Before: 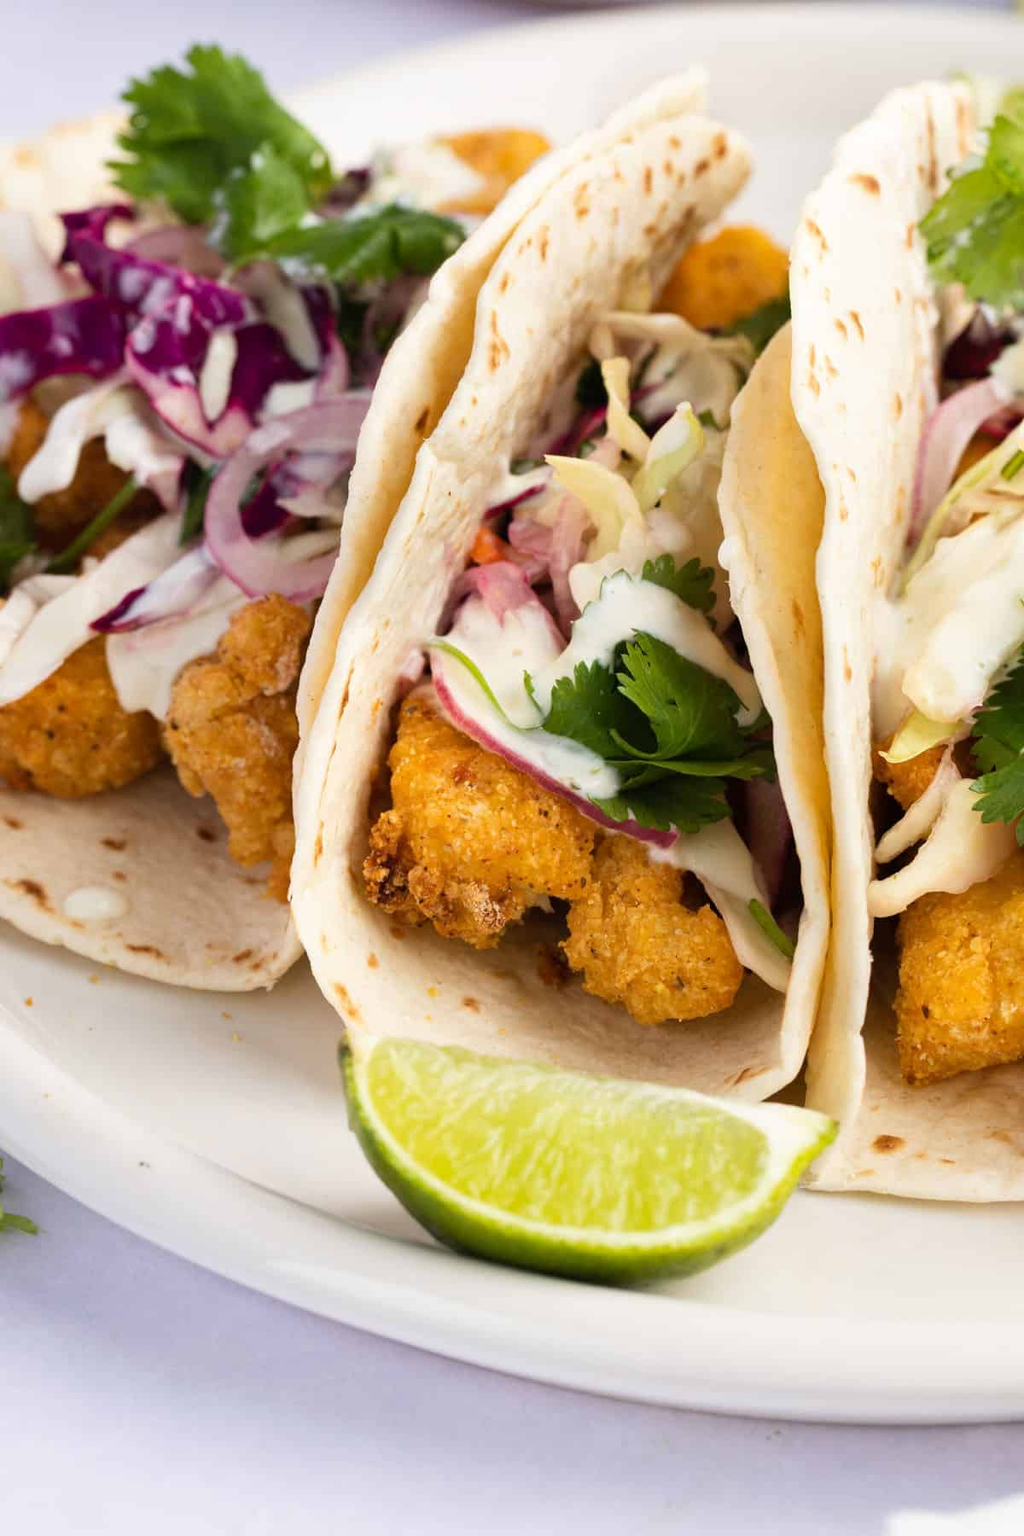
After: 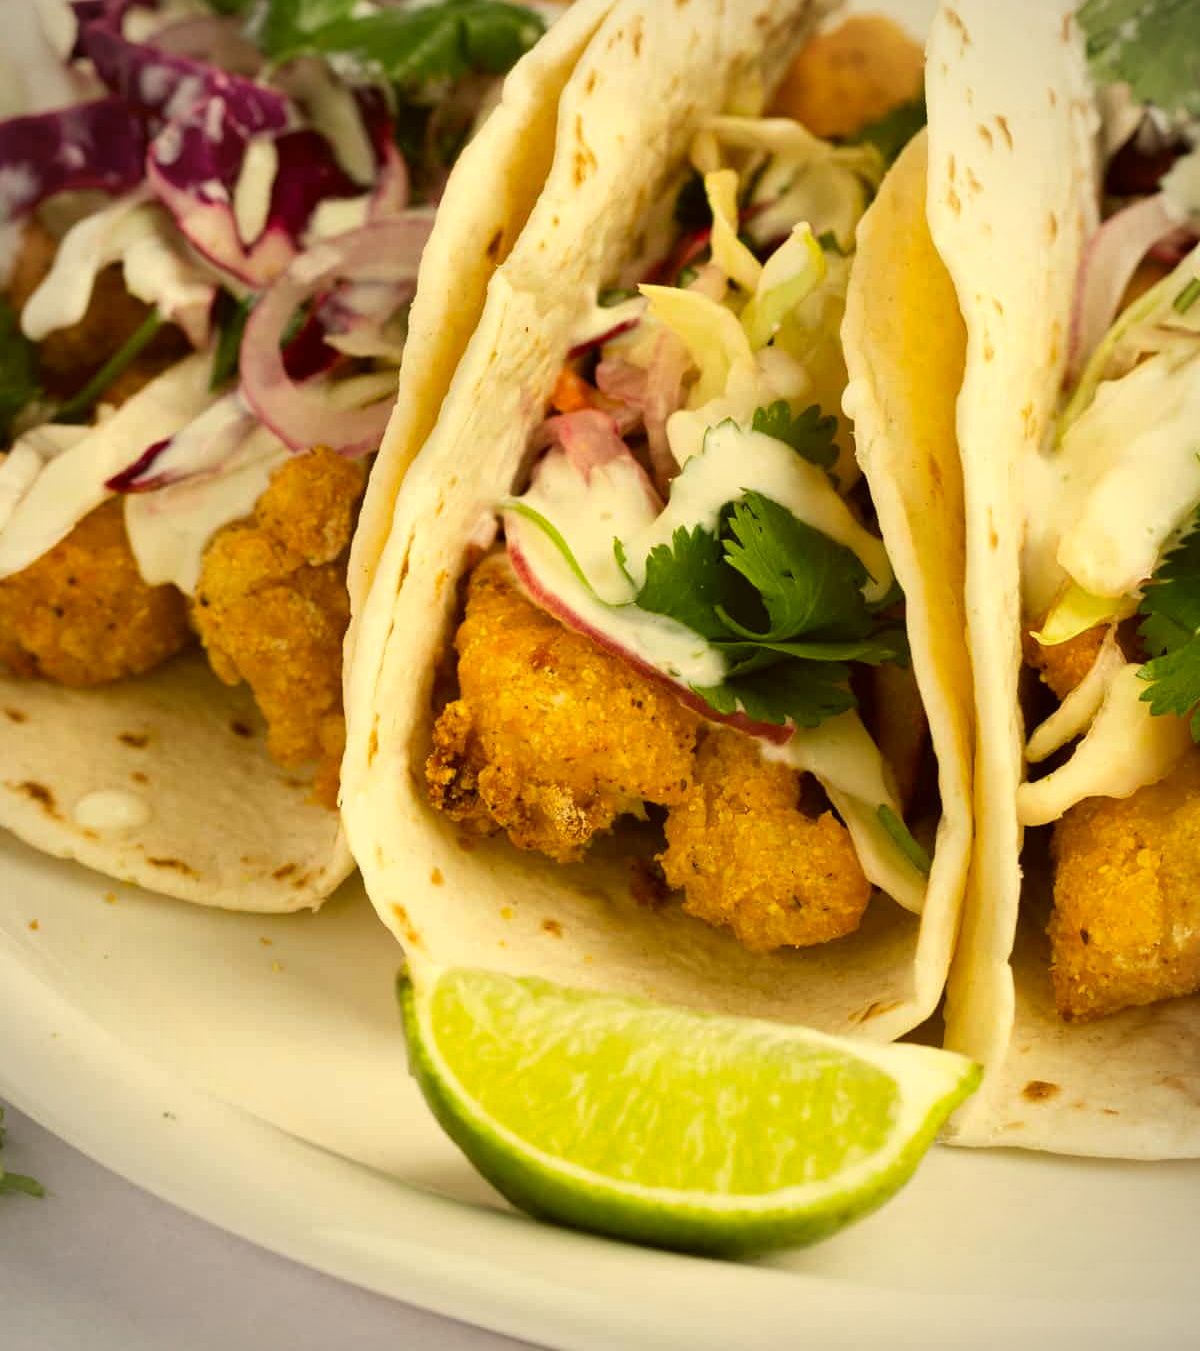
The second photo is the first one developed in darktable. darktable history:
crop: top 13.836%, bottom 11.057%
vignetting: fall-off radius 63.3%
color correction: highlights a* 0.125, highlights b* 29.26, shadows a* -0.186, shadows b* 21.13
